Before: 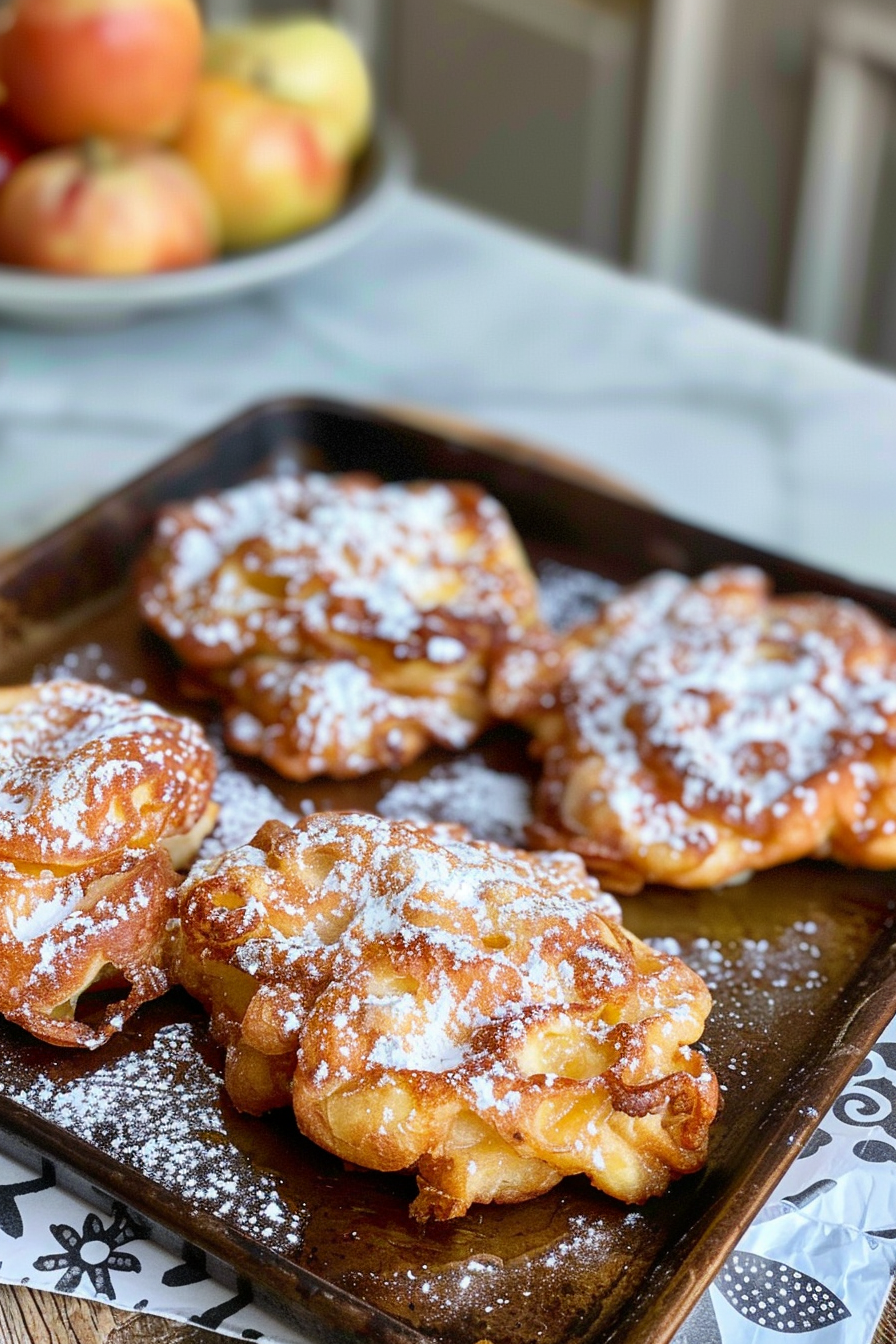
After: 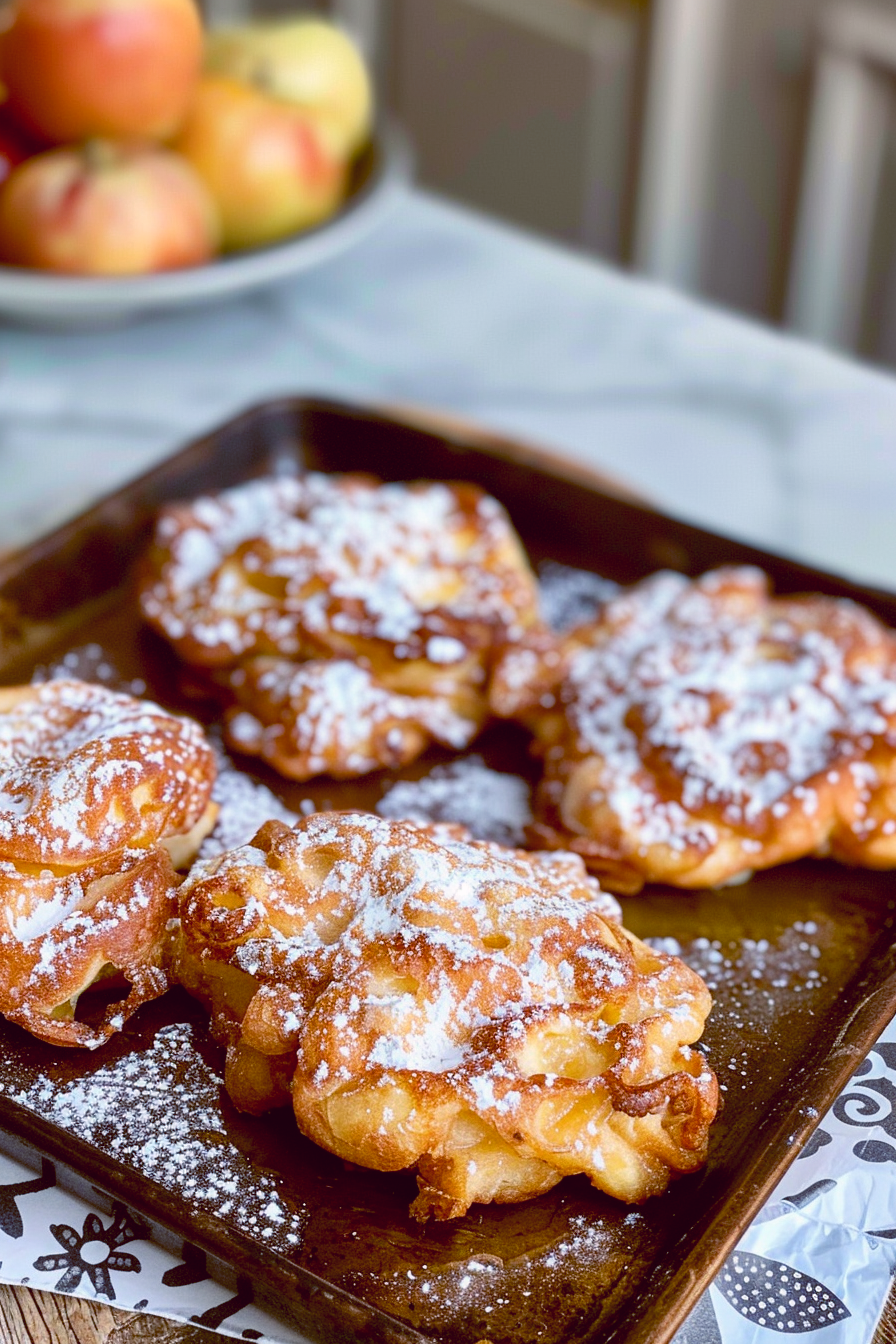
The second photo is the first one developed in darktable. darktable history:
color balance rgb: shadows lift › hue 87.51°, highlights gain › chroma 1.62%, highlights gain › hue 55.1°, global offset › chroma 0.06%, global offset › hue 253.66°, linear chroma grading › global chroma 0.5%
color balance: lift [1, 1.015, 1.004, 0.985], gamma [1, 0.958, 0.971, 1.042], gain [1, 0.956, 0.977, 1.044]
